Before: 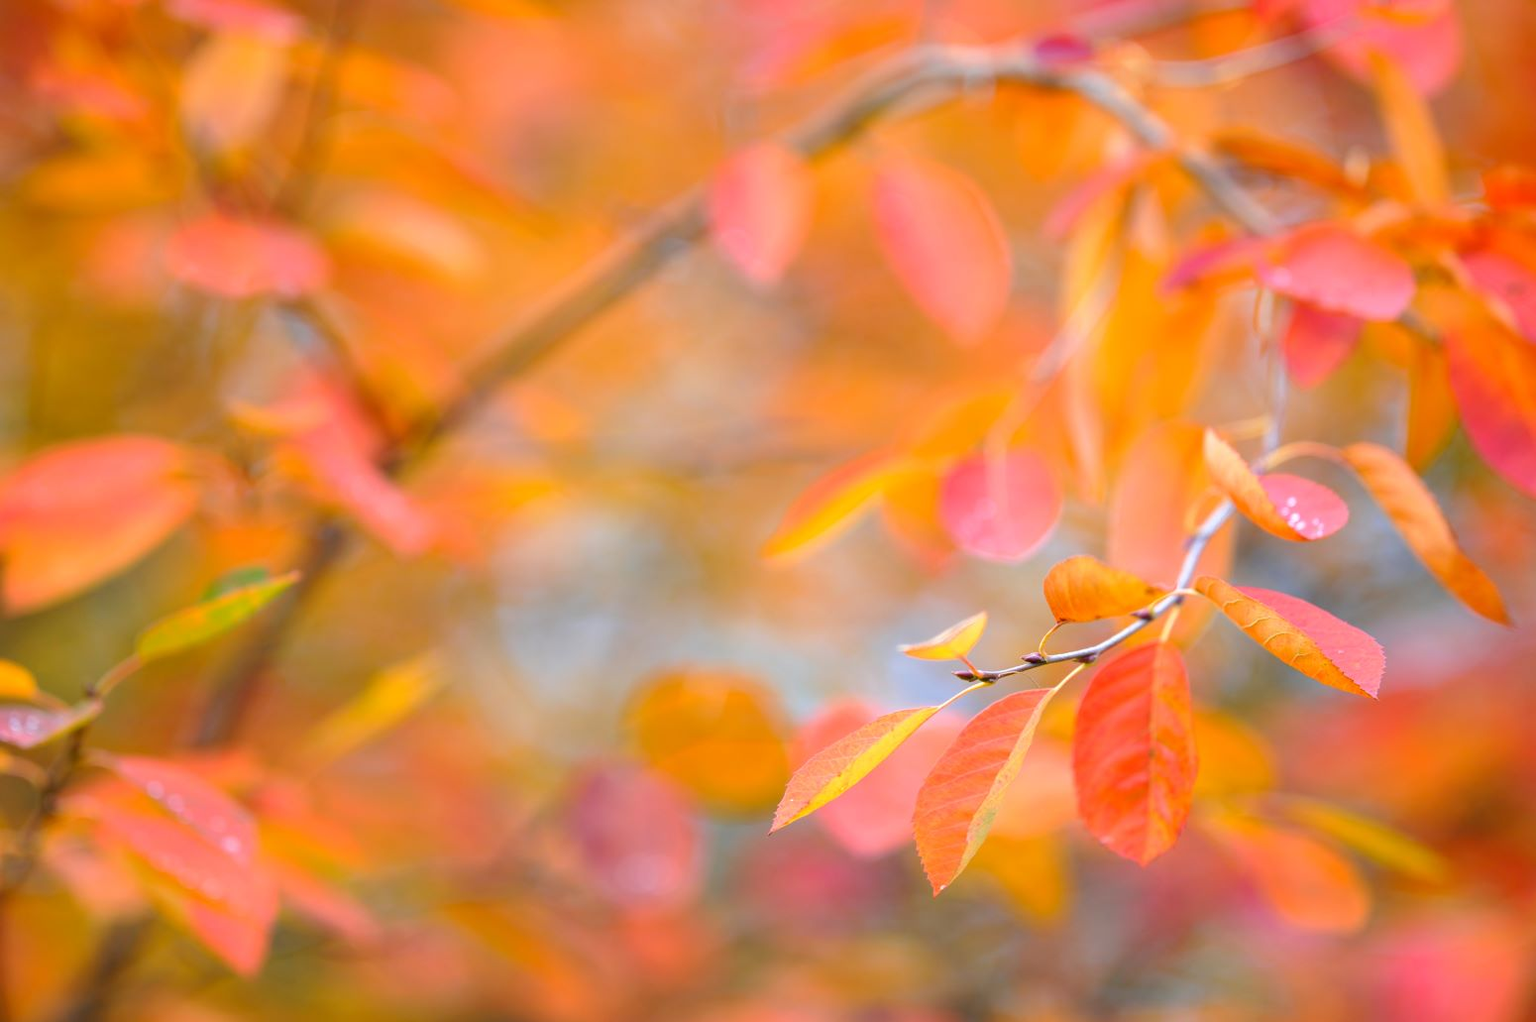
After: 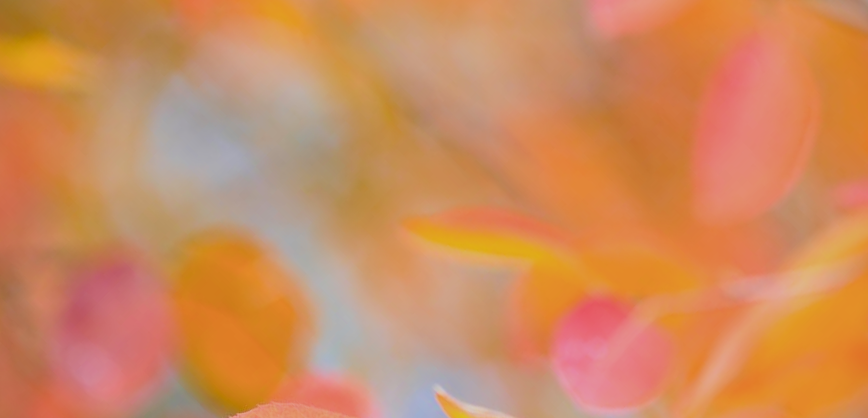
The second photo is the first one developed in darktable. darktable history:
filmic rgb: black relative exposure -7.65 EV, white relative exposure 4.56 EV, hardness 3.61
velvia: on, module defaults
vignetting: fall-off start 99.84%, saturation 0.032
crop and rotate: angle -44.66°, top 16.53%, right 0.884%, bottom 11.707%
